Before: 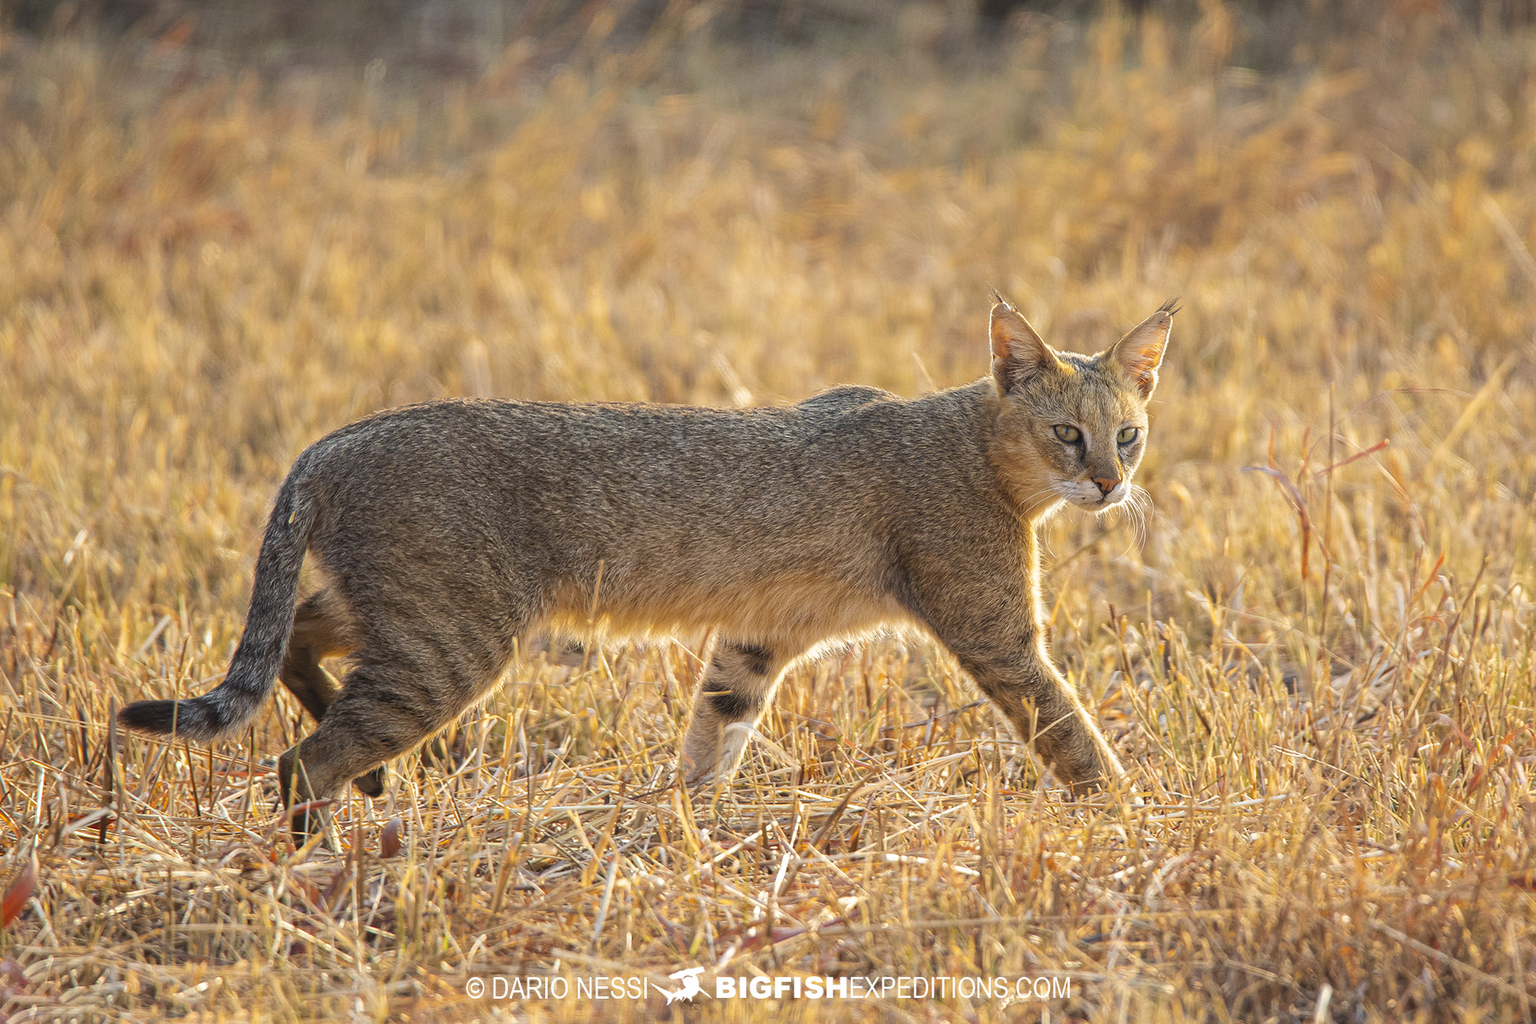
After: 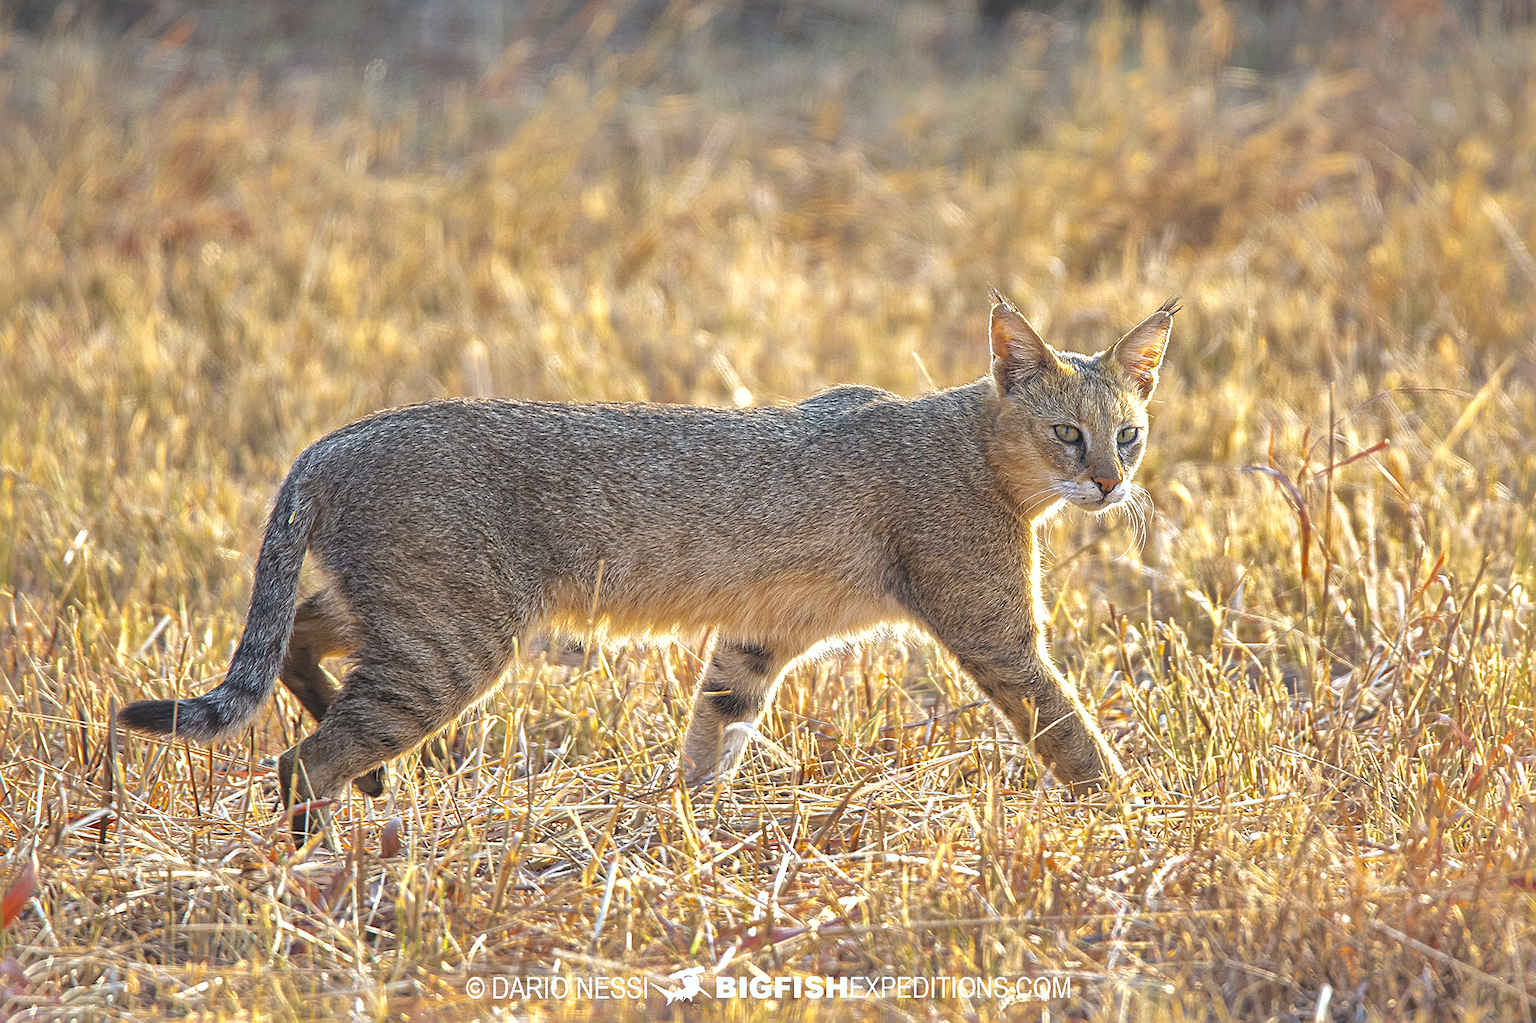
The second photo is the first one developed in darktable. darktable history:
exposure: exposure 0.608 EV, compensate exposure bias true, compensate highlight preservation false
sharpen: on, module defaults
color calibration: x 0.37, y 0.382, temperature 4313.42 K
shadows and highlights: shadows 40.15, highlights -59.94
